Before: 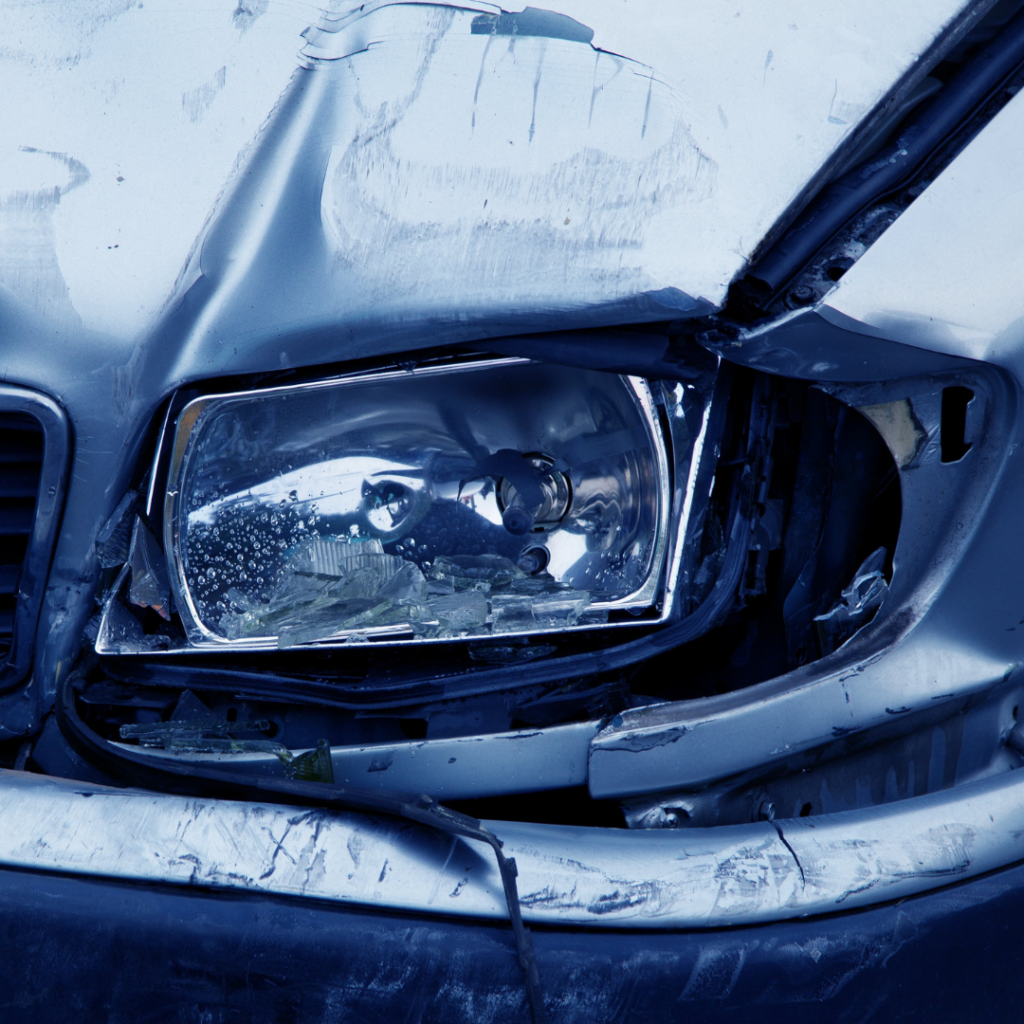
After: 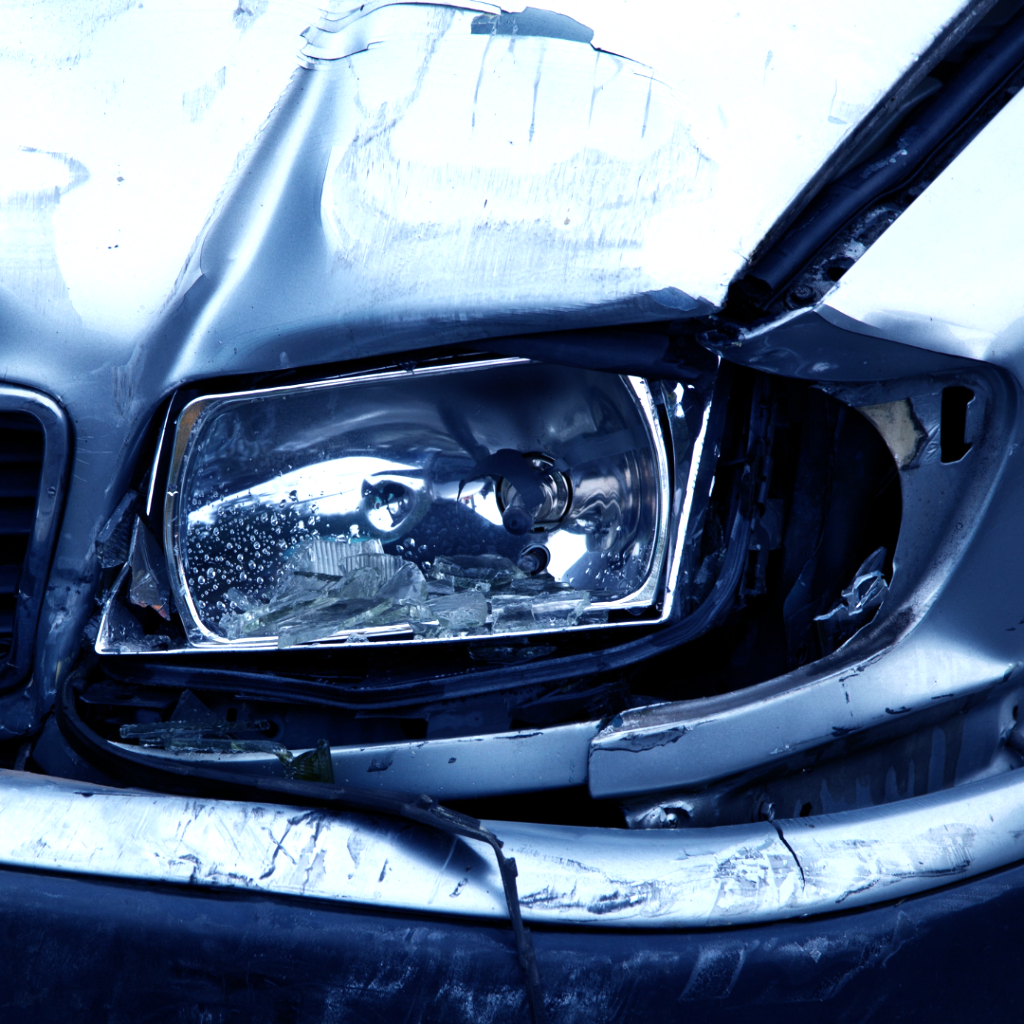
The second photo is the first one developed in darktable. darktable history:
tone equalizer: -8 EV -0.739 EV, -7 EV -0.682 EV, -6 EV -0.609 EV, -5 EV -0.366 EV, -3 EV 0.372 EV, -2 EV 0.6 EV, -1 EV 0.676 EV, +0 EV 0.763 EV, edges refinement/feathering 500, mask exposure compensation -1.57 EV, preserve details no
